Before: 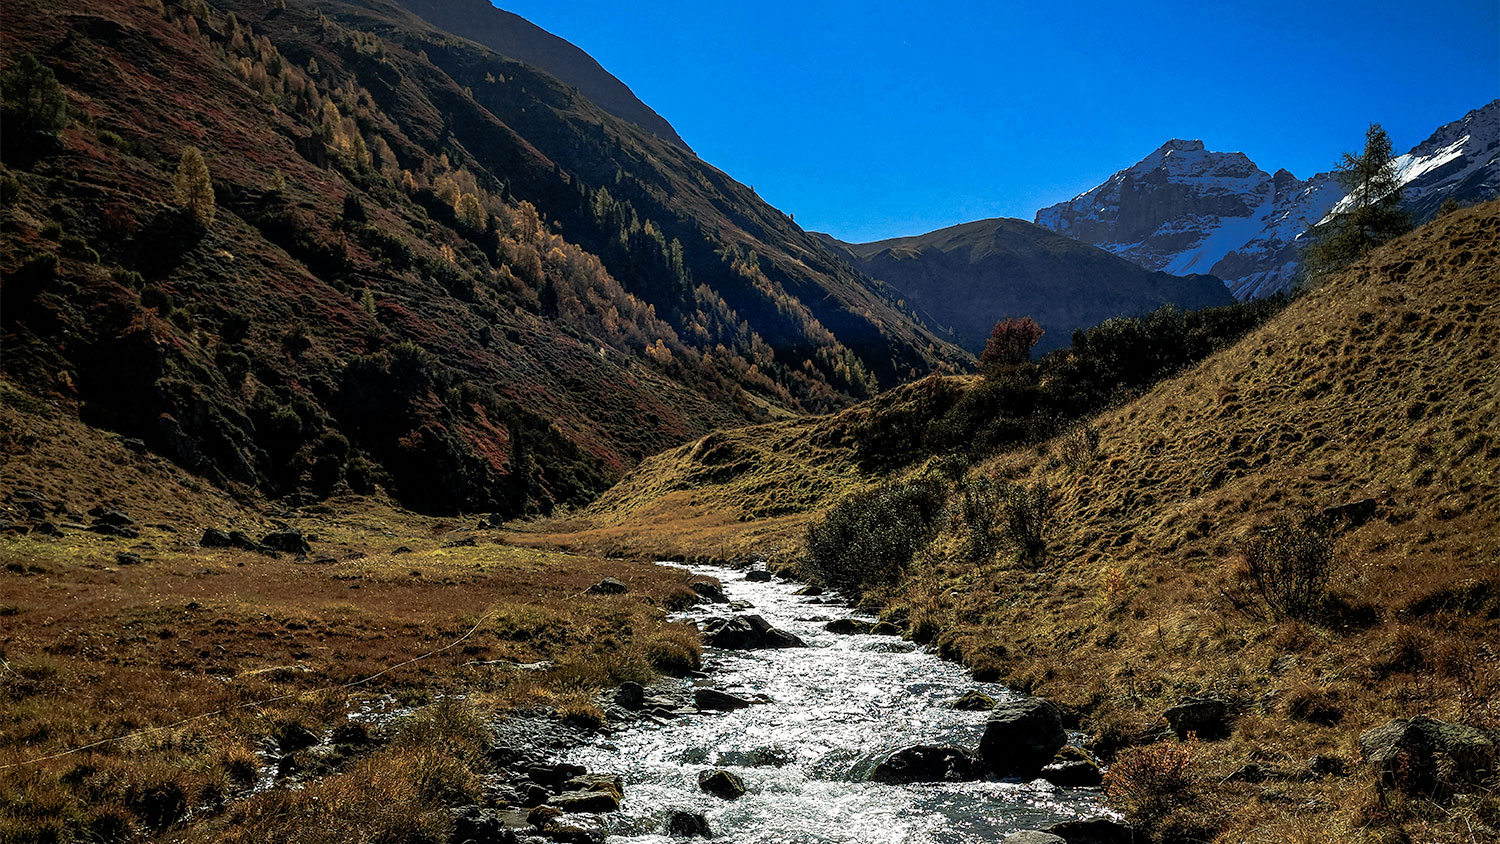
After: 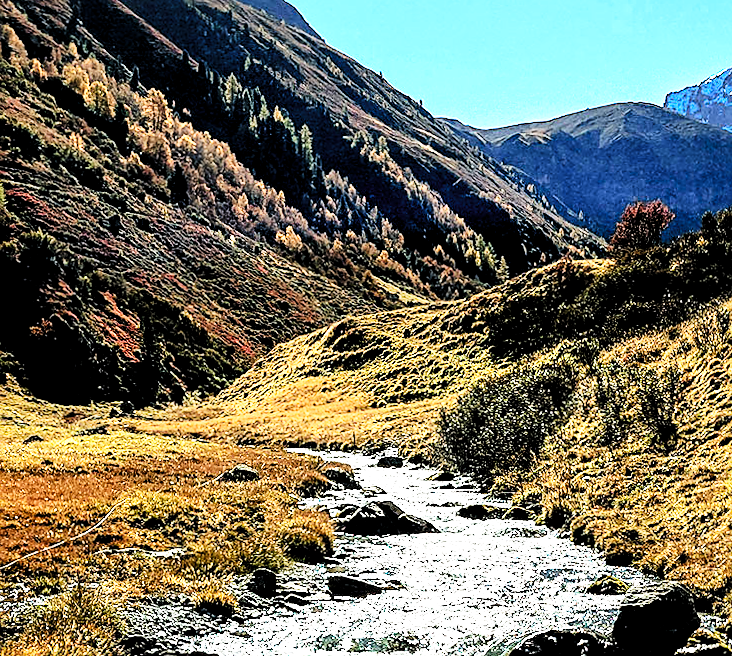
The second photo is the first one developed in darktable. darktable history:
sharpen: on, module defaults
crop and rotate: angle 0.02°, left 24.353%, top 13.219%, right 26.156%, bottom 8.224%
exposure: exposure 0.6 EV, compensate highlight preservation false
base curve: curves: ch0 [(0, 0) (0.007, 0.004) (0.027, 0.03) (0.046, 0.07) (0.207, 0.54) (0.442, 0.872) (0.673, 0.972) (1, 1)], preserve colors none
levels: levels [0.016, 0.5, 0.996]
rotate and perspective: rotation -0.45°, automatic cropping original format, crop left 0.008, crop right 0.992, crop top 0.012, crop bottom 0.988
tone curve: curves: ch0 [(0, 0) (0.004, 0.001) (0.133, 0.112) (0.325, 0.362) (0.832, 0.893) (1, 1)], color space Lab, linked channels, preserve colors none
